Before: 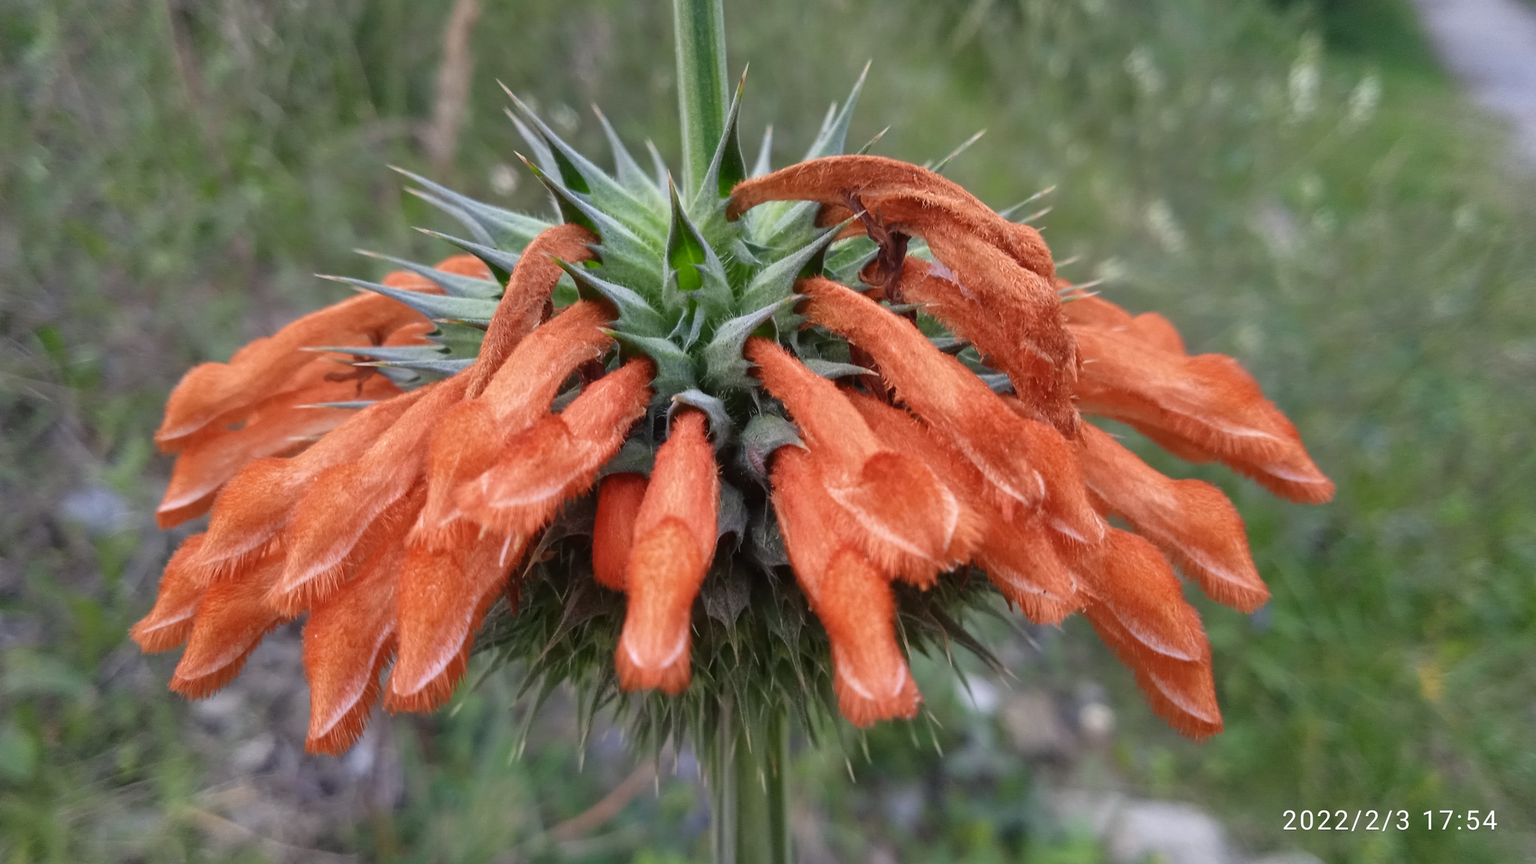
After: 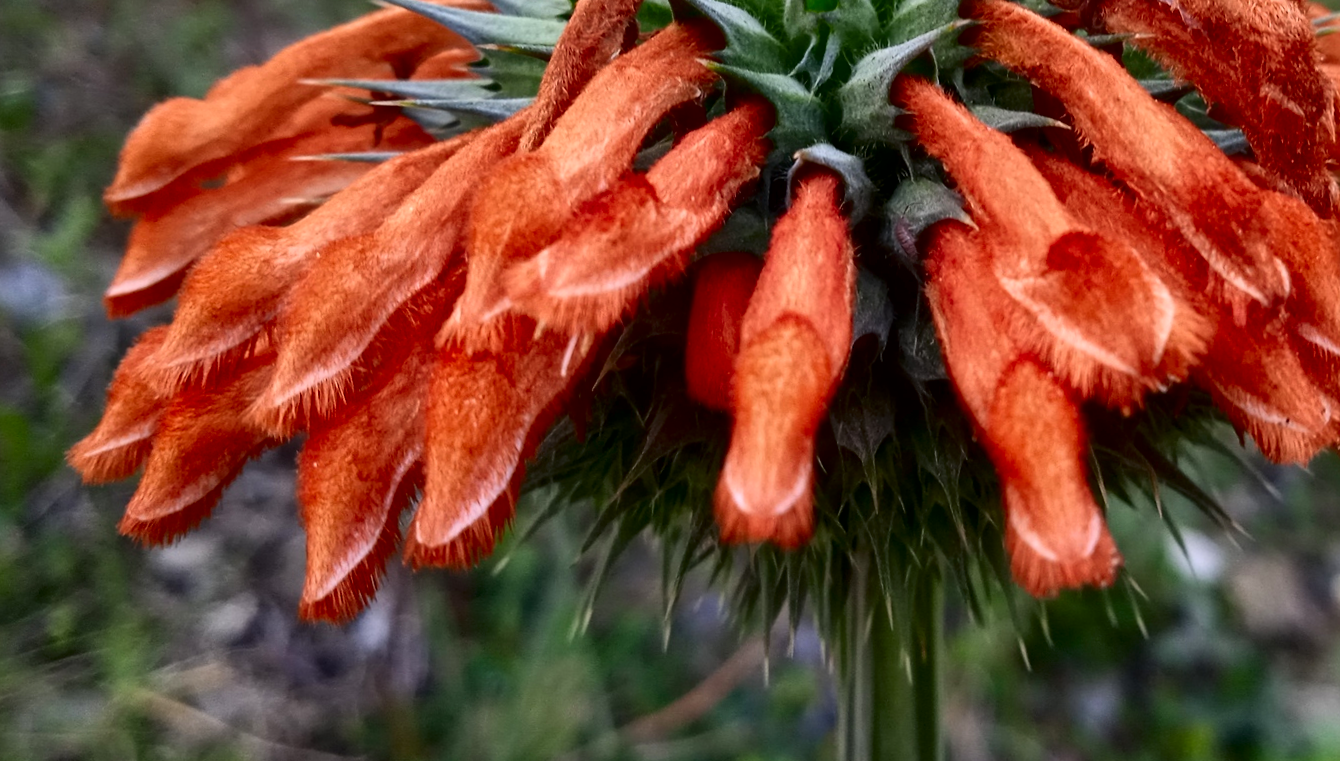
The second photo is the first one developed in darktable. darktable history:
local contrast: mode bilateral grid, contrast 19, coarseness 50, detail 120%, midtone range 0.2
contrast brightness saturation: contrast 0.224, brightness -0.185, saturation 0.24
crop and rotate: angle -0.896°, left 3.748%, top 32.047%, right 28.996%
